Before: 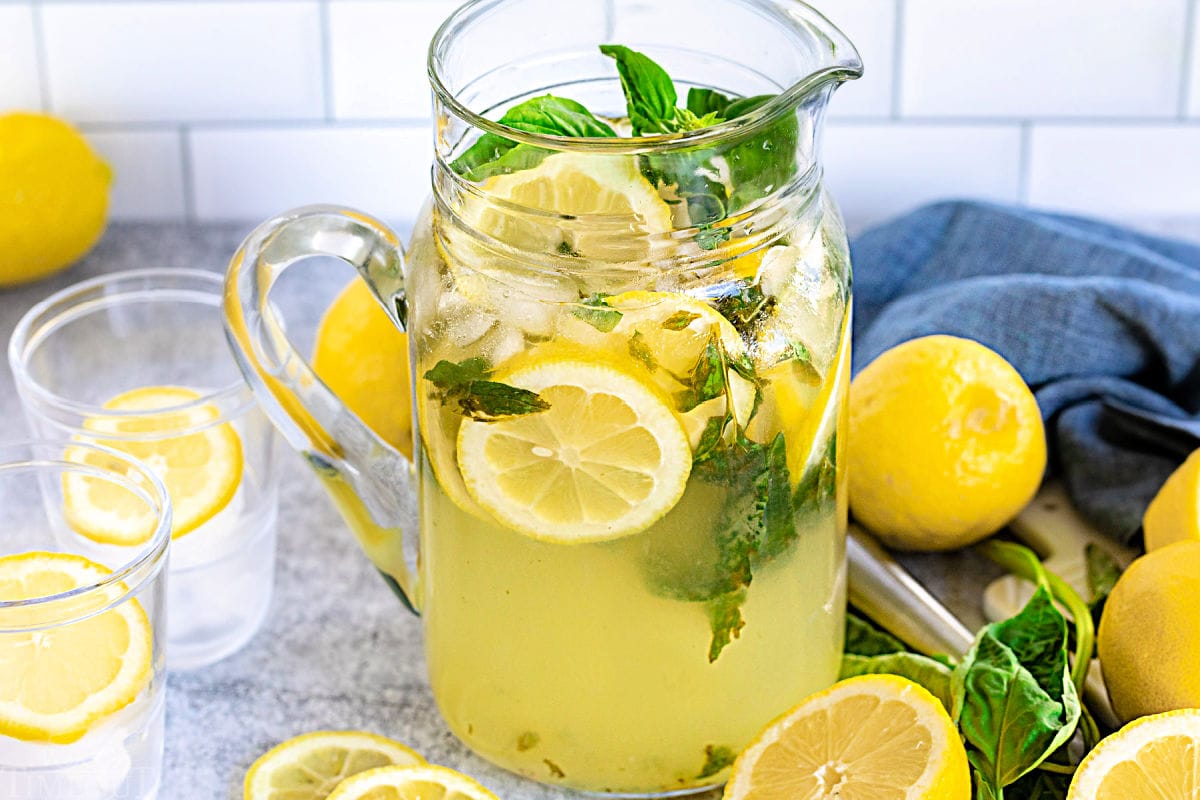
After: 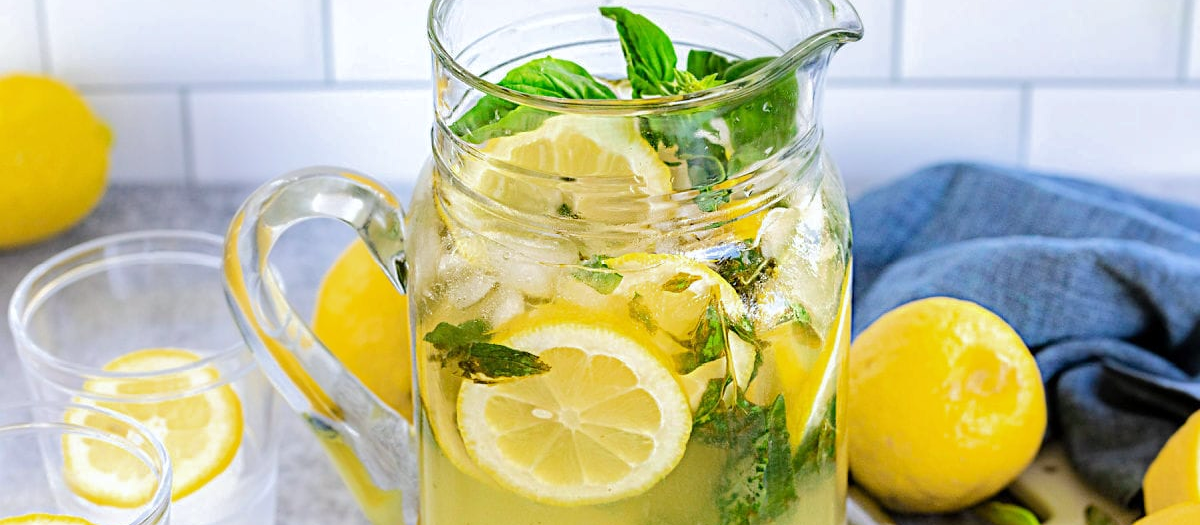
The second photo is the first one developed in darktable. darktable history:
white balance: red 0.986, blue 1.01
base curve: curves: ch0 [(0, 0) (0.235, 0.266) (0.503, 0.496) (0.786, 0.72) (1, 1)]
crop and rotate: top 4.848%, bottom 29.503%
